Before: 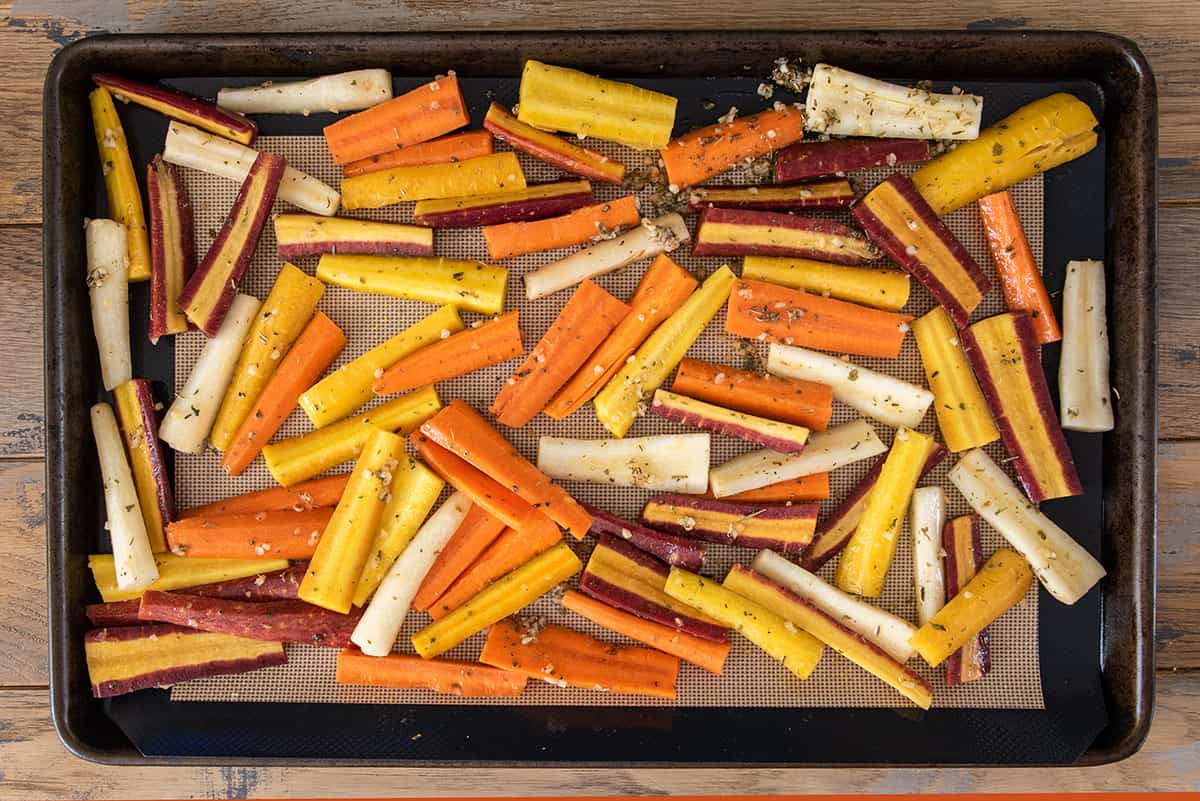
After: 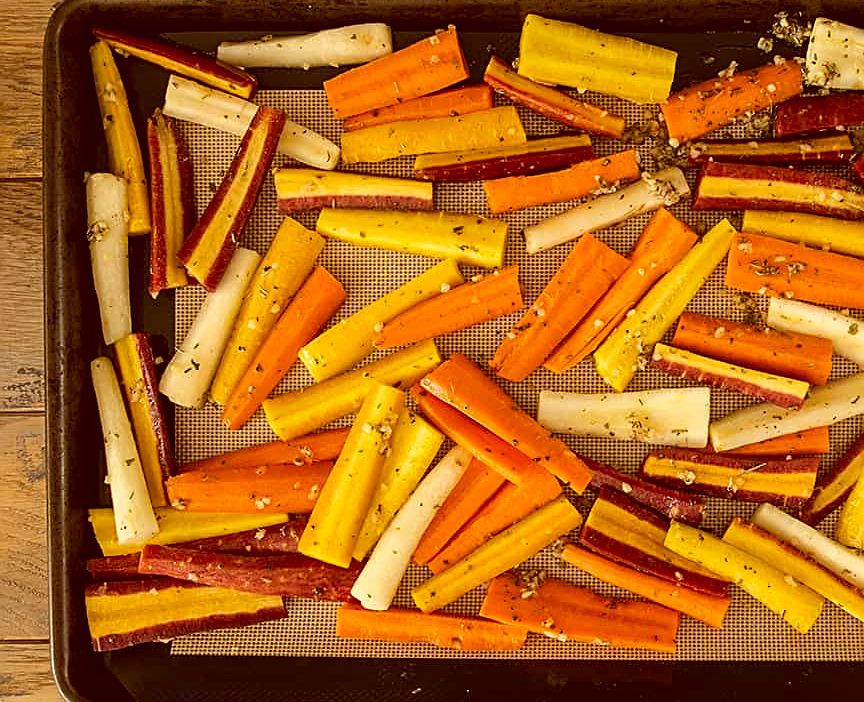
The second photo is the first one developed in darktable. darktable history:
sharpen: on, module defaults
exposure: exposure -0.04 EV, compensate highlight preservation false
rotate and perspective: crop left 0, crop top 0
crop: top 5.803%, right 27.864%, bottom 5.804%
color correction: highlights a* 1.12, highlights b* 24.26, shadows a* 15.58, shadows b* 24.26
